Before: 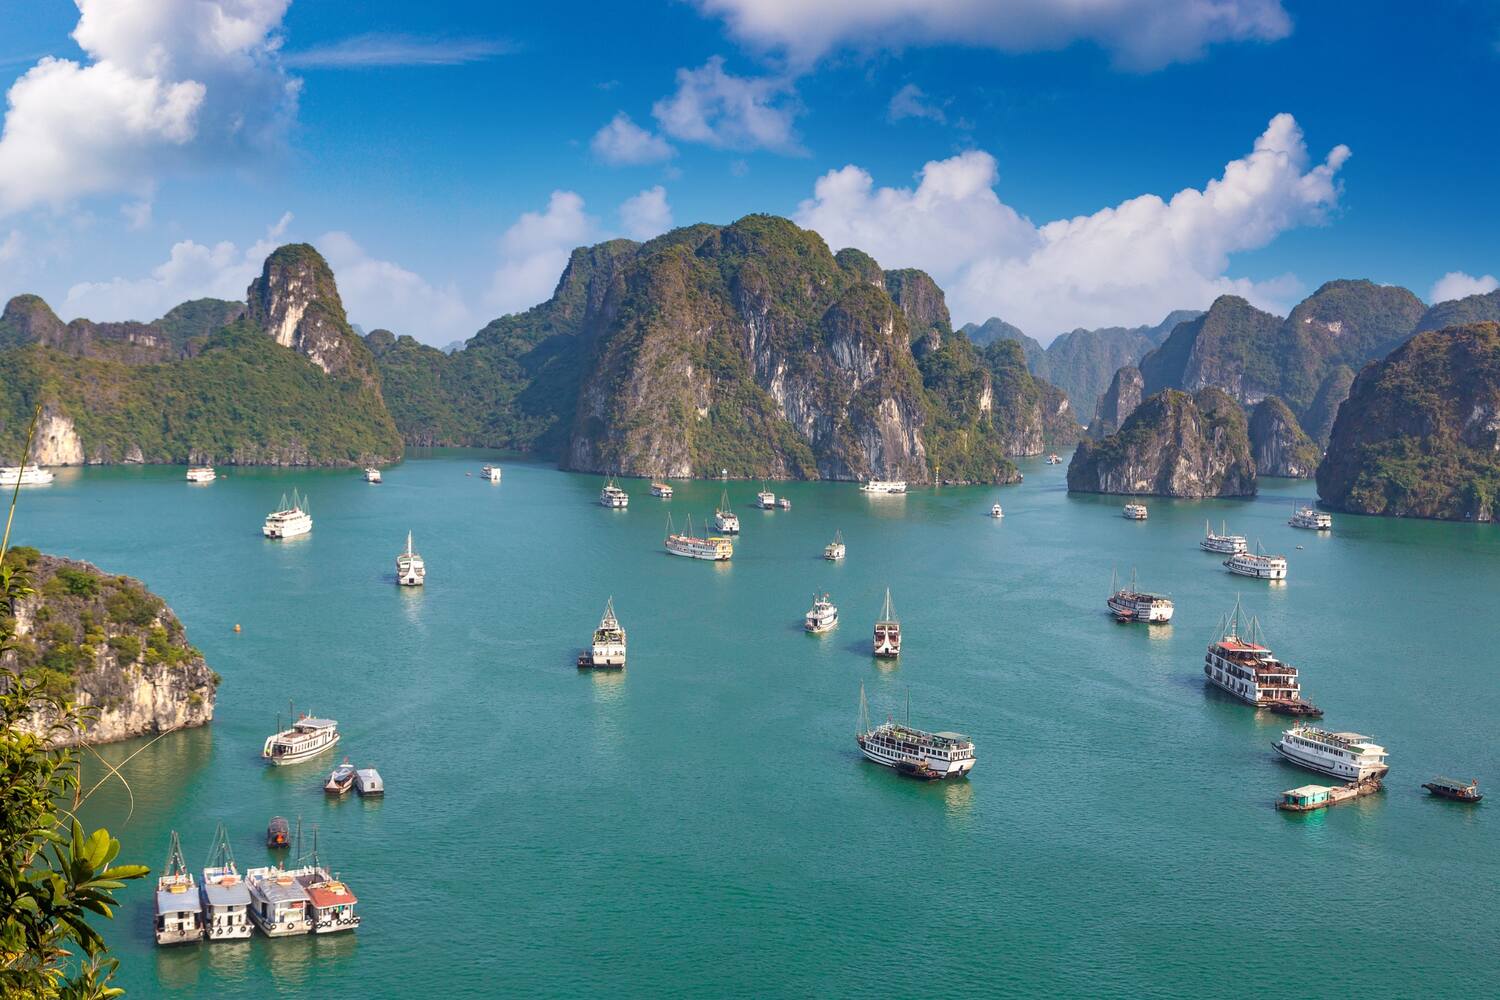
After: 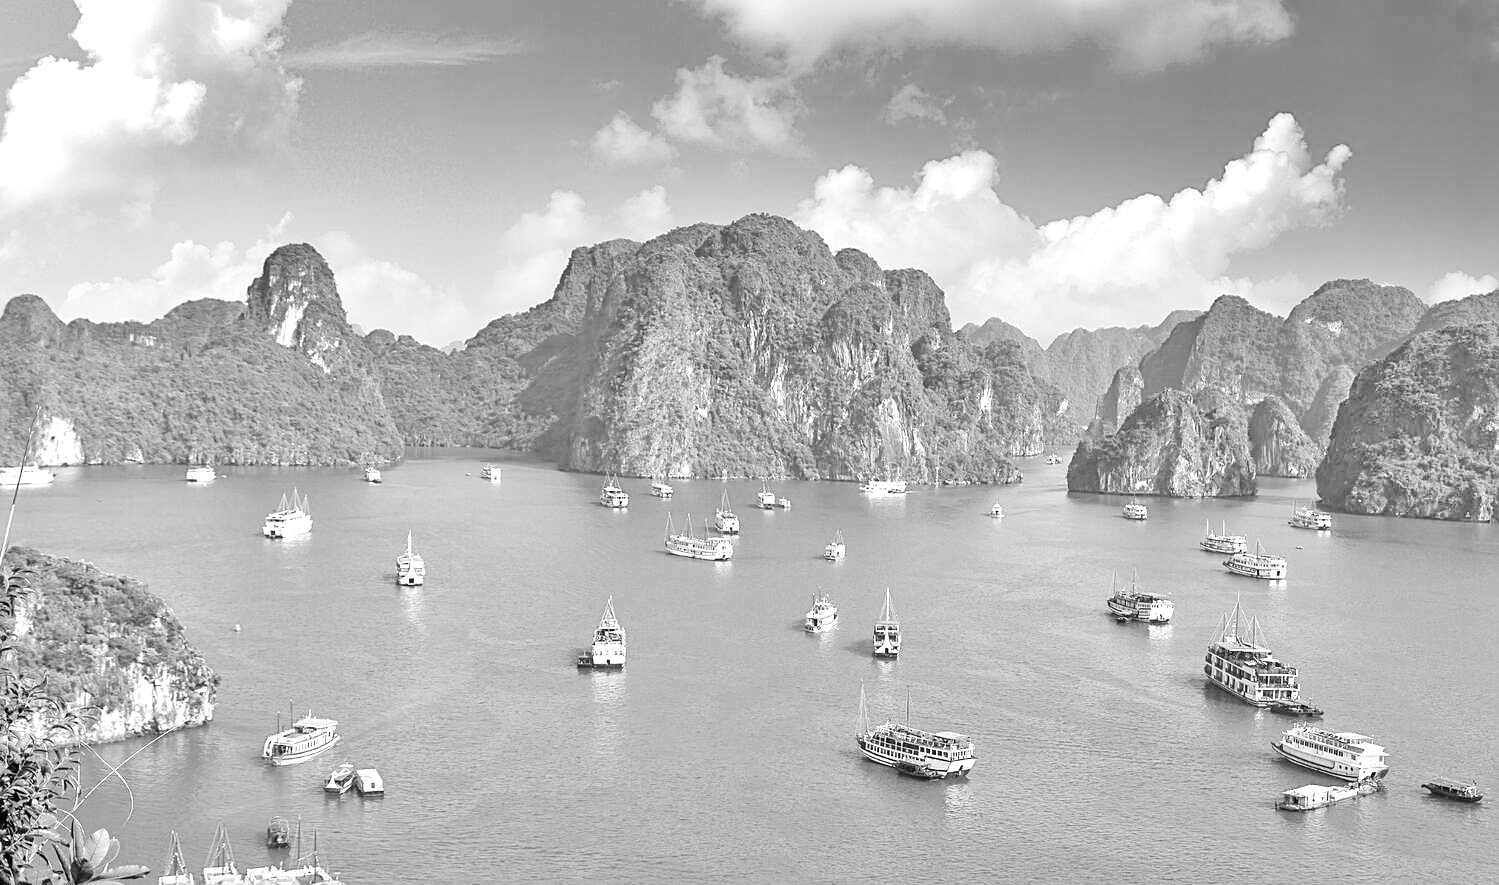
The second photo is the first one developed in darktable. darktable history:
sharpen: on, module defaults
tone curve: curves: ch0 [(0, 0) (0.003, 0.002) (0.011, 0.006) (0.025, 0.012) (0.044, 0.021) (0.069, 0.027) (0.1, 0.035) (0.136, 0.06) (0.177, 0.108) (0.224, 0.173) (0.277, 0.26) (0.335, 0.353) (0.399, 0.453) (0.468, 0.555) (0.543, 0.641) (0.623, 0.724) (0.709, 0.792) (0.801, 0.857) (0.898, 0.918) (1, 1)], preserve colors none
tone equalizer: -7 EV 0.15 EV, -6 EV 0.6 EV, -5 EV 1.15 EV, -4 EV 1.33 EV, -3 EV 1.15 EV, -2 EV 0.6 EV, -1 EV 0.15 EV, mask exposure compensation -0.5 EV
monochrome: on, module defaults
crop and rotate: top 0%, bottom 11.49%
local contrast: mode bilateral grid, contrast 20, coarseness 50, detail 120%, midtone range 0.2
exposure: black level correction -0.002, exposure 0.54 EV, compensate highlight preservation false
color correction: highlights a* 1.39, highlights b* 17.83
